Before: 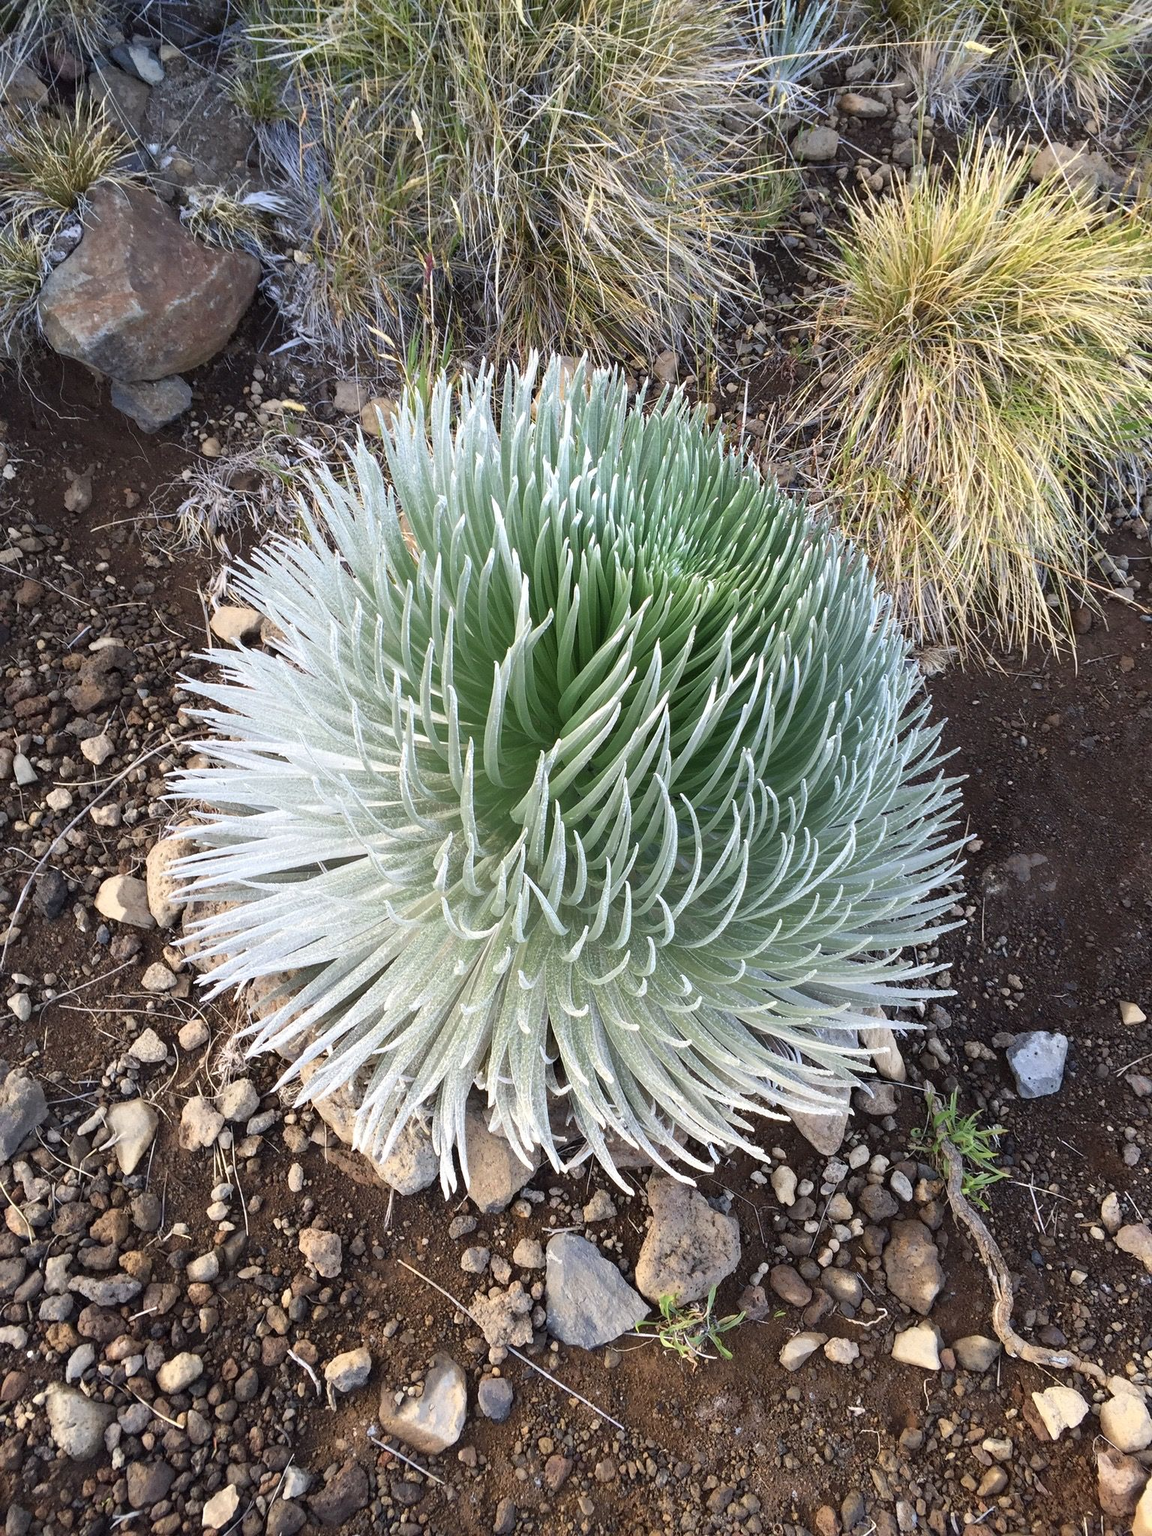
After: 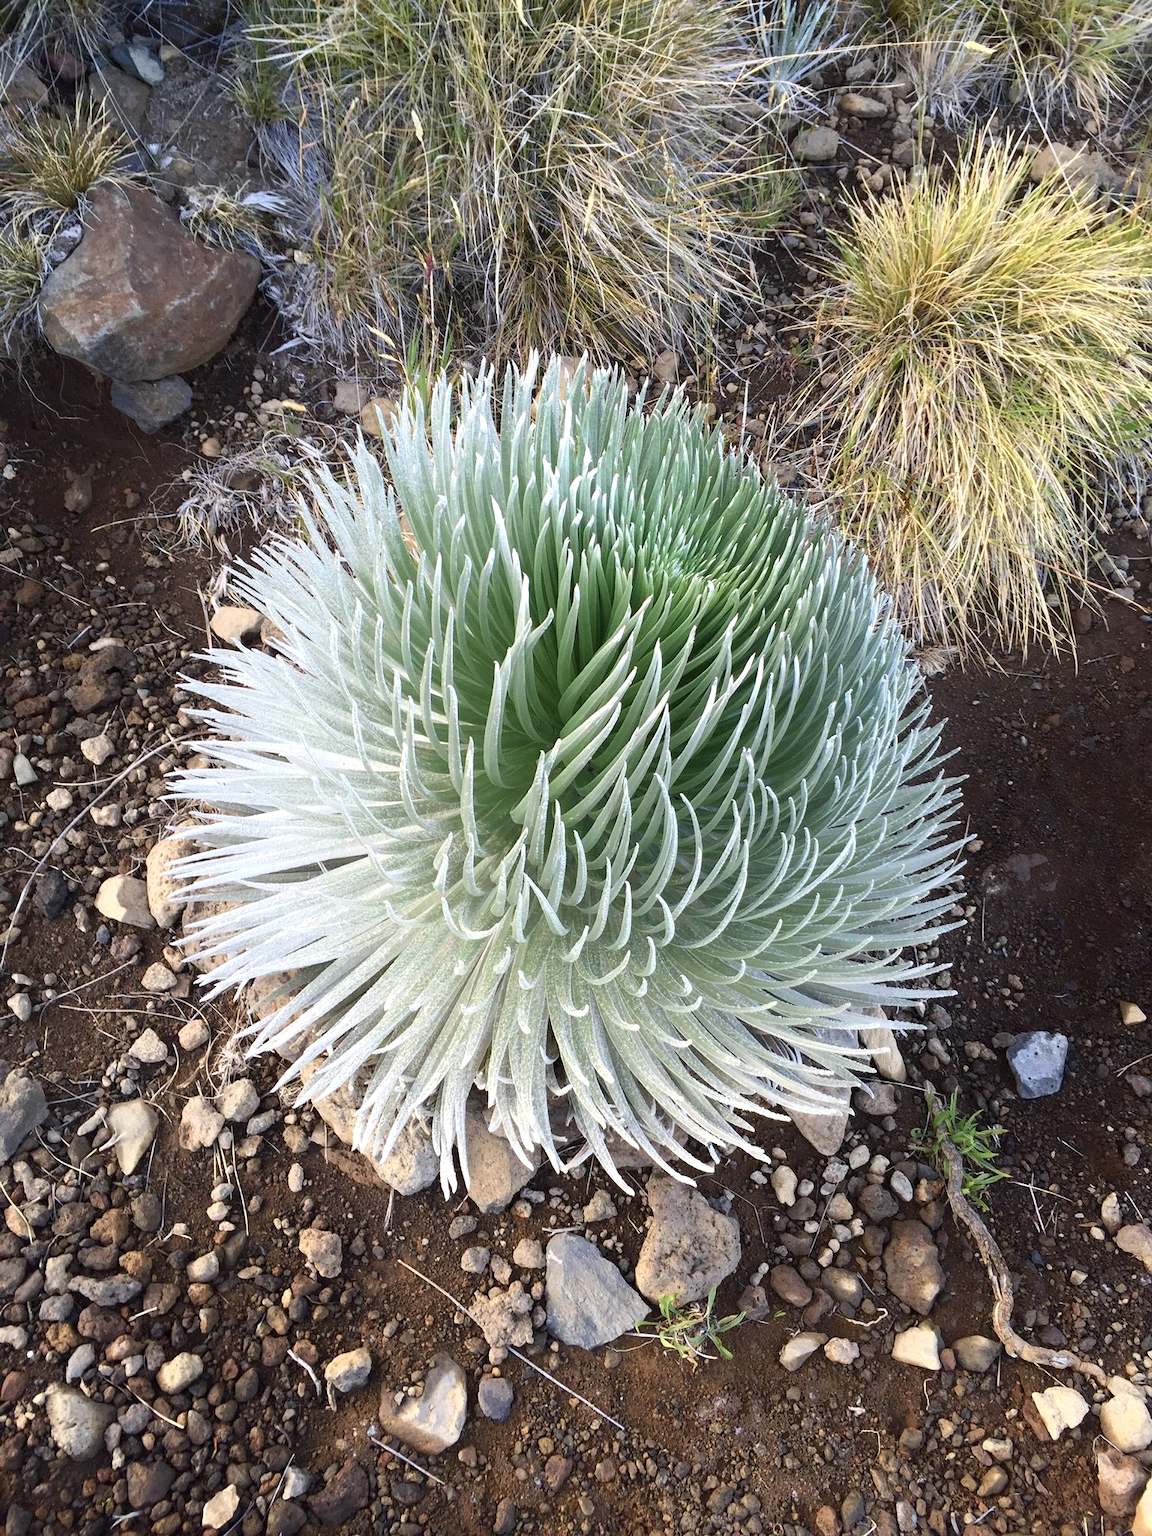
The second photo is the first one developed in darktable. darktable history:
exposure: exposure 0.128 EV, compensate exposure bias true, compensate highlight preservation false
shadows and highlights: shadows -68.26, highlights 34.78, soften with gaussian
